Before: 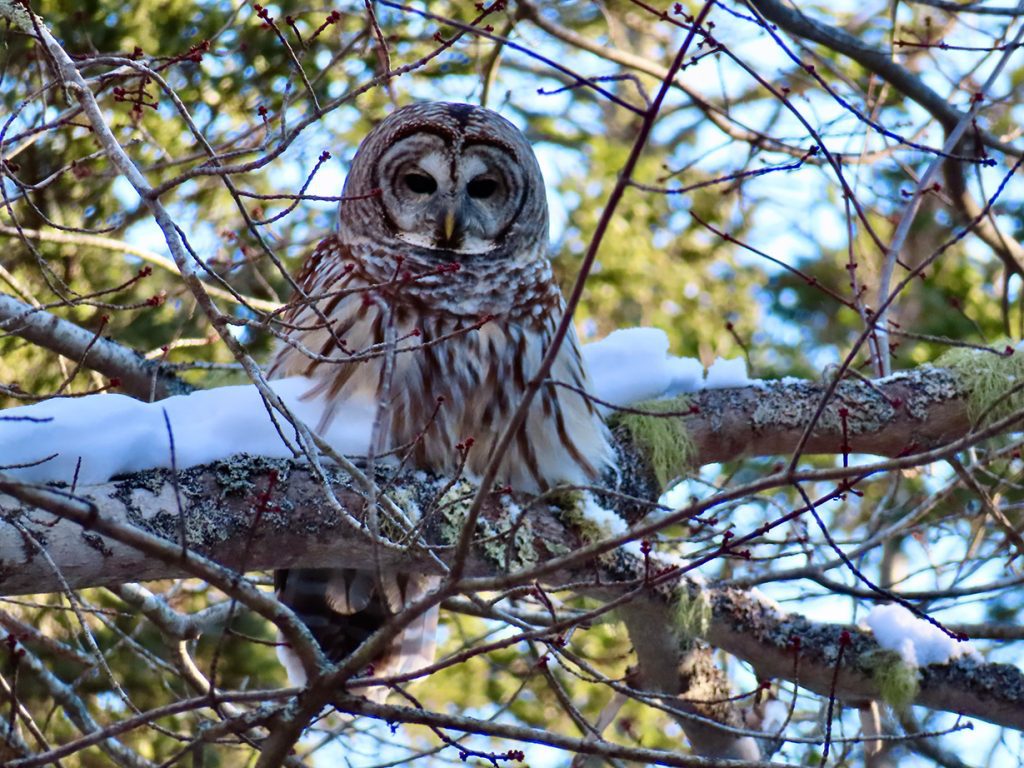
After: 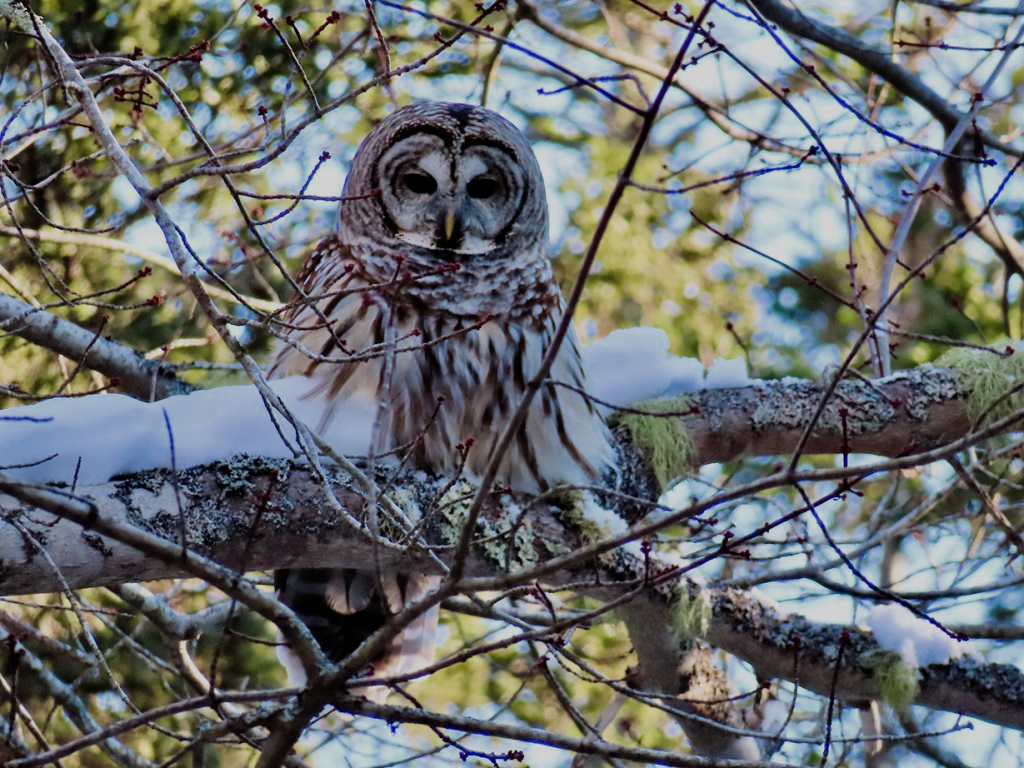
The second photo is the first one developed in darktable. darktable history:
filmic rgb: black relative exposure -7.65 EV, white relative exposure 4.56 EV, hardness 3.61, add noise in highlights 0.001, preserve chrominance max RGB, color science v3 (2019), use custom middle-gray values true, contrast in highlights soft
